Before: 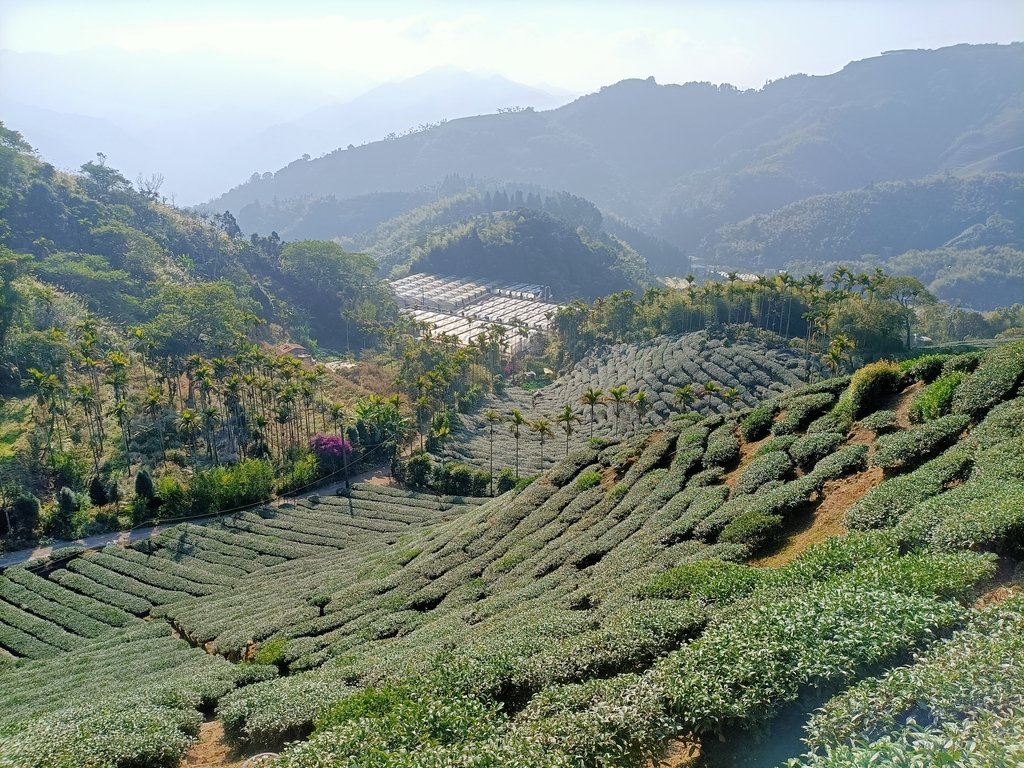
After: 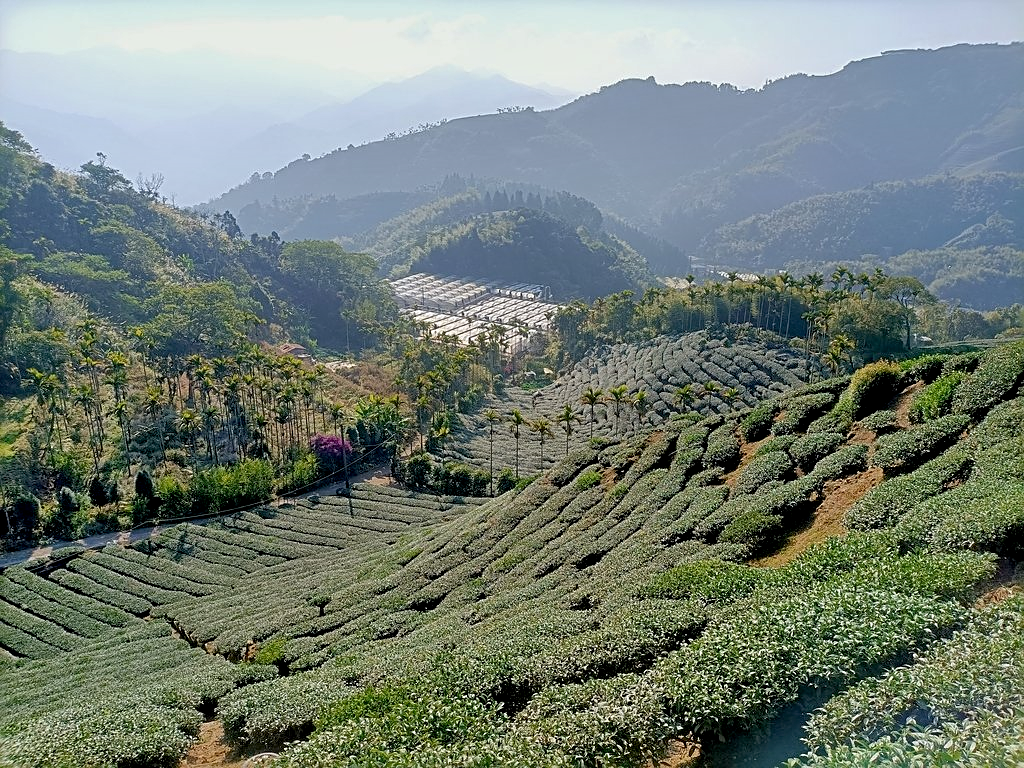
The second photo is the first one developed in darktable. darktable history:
shadows and highlights: shadows 32.83, highlights -47.7, soften with gaussian
exposure: black level correction 0.009, exposure -0.159 EV, compensate highlight preservation false
sharpen: on, module defaults
